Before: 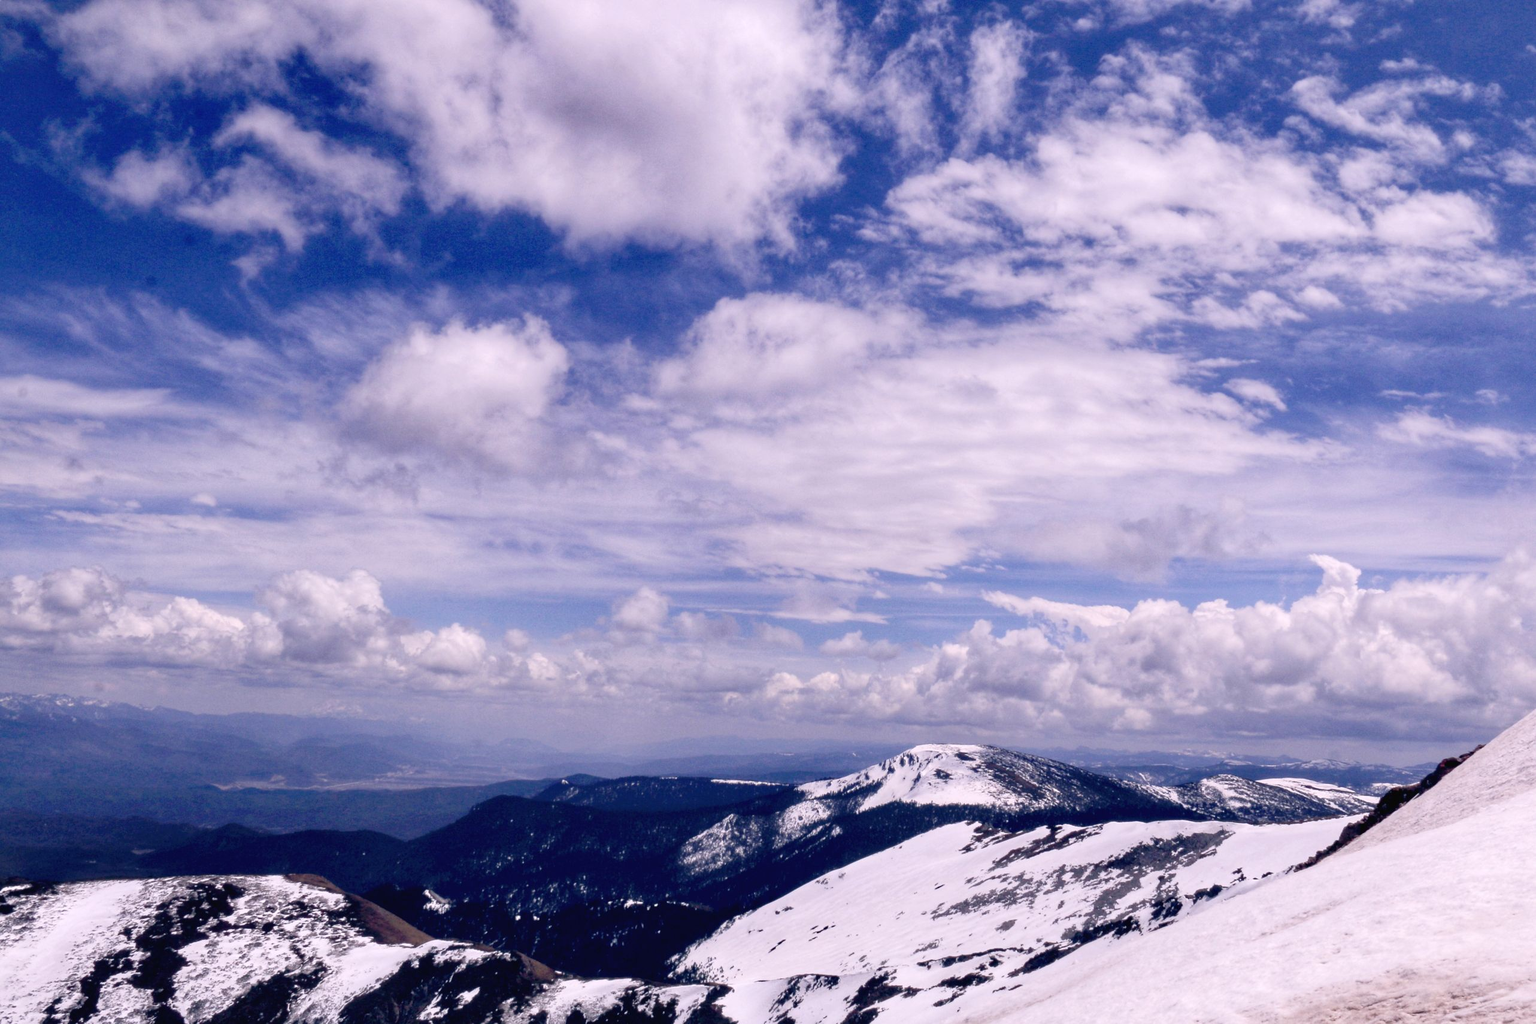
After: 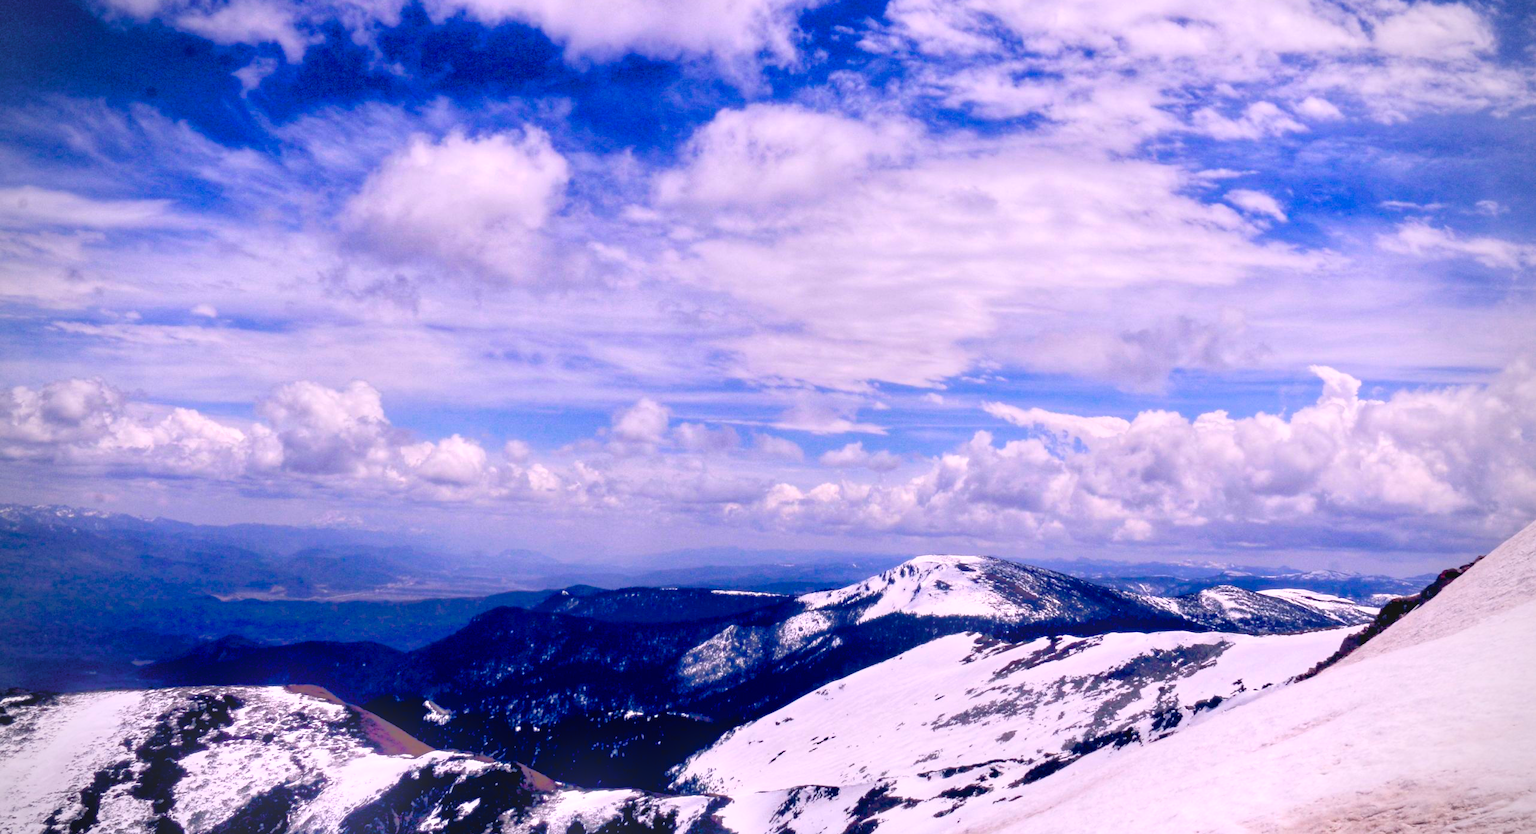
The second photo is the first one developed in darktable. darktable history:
color zones: curves: ch0 [(0.25, 0.5) (0.636, 0.25) (0.75, 0.5)]
white balance: emerald 1
tone equalizer: -8 EV -0.528 EV, -7 EV -0.319 EV, -6 EV -0.083 EV, -5 EV 0.413 EV, -4 EV 0.985 EV, -3 EV 0.791 EV, -2 EV -0.01 EV, -1 EV 0.14 EV, +0 EV -0.012 EV, smoothing 1
color balance rgb: linear chroma grading › global chroma 25%, perceptual saturation grading › global saturation 50%
crop and rotate: top 18.507%
vignetting: on, module defaults
bloom: size 13.65%, threshold 98.39%, strength 4.82%
